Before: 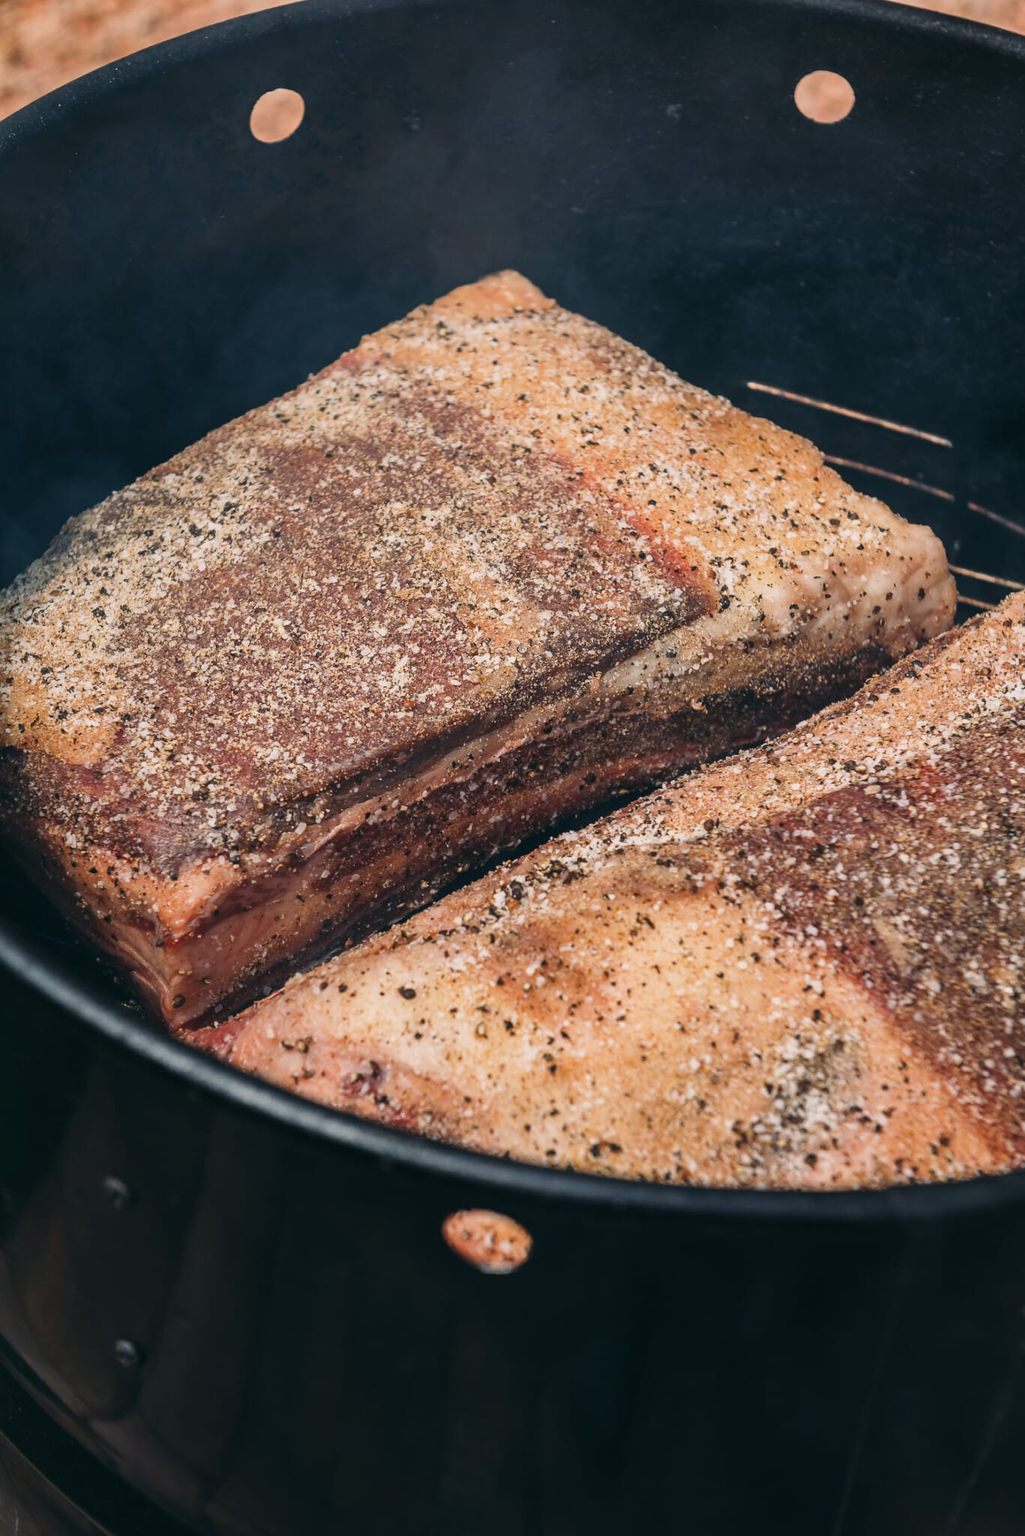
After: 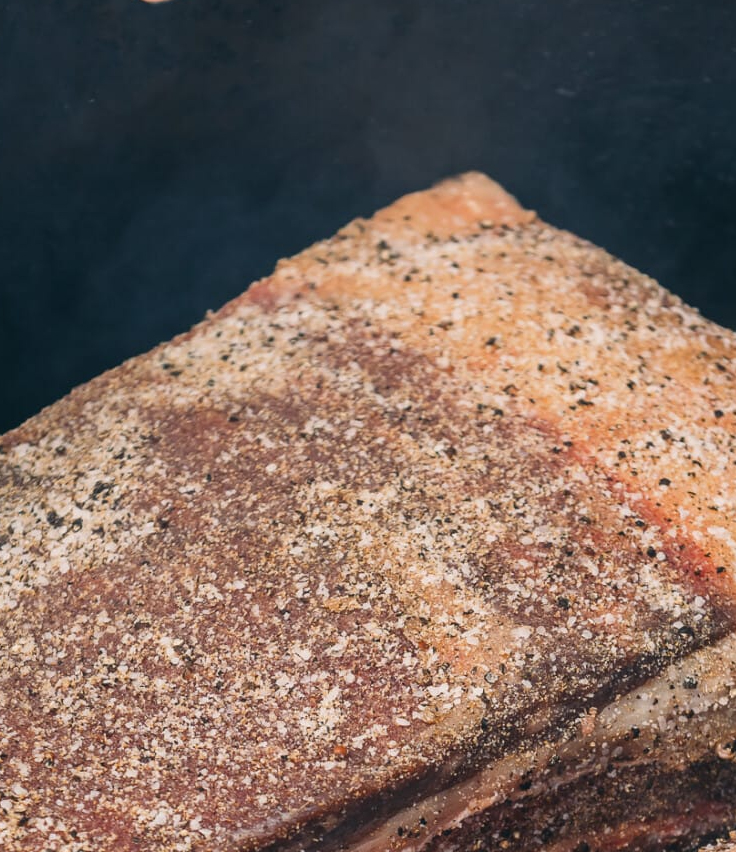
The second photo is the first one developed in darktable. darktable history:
crop: left 15.01%, top 9.225%, right 31.146%, bottom 49.156%
